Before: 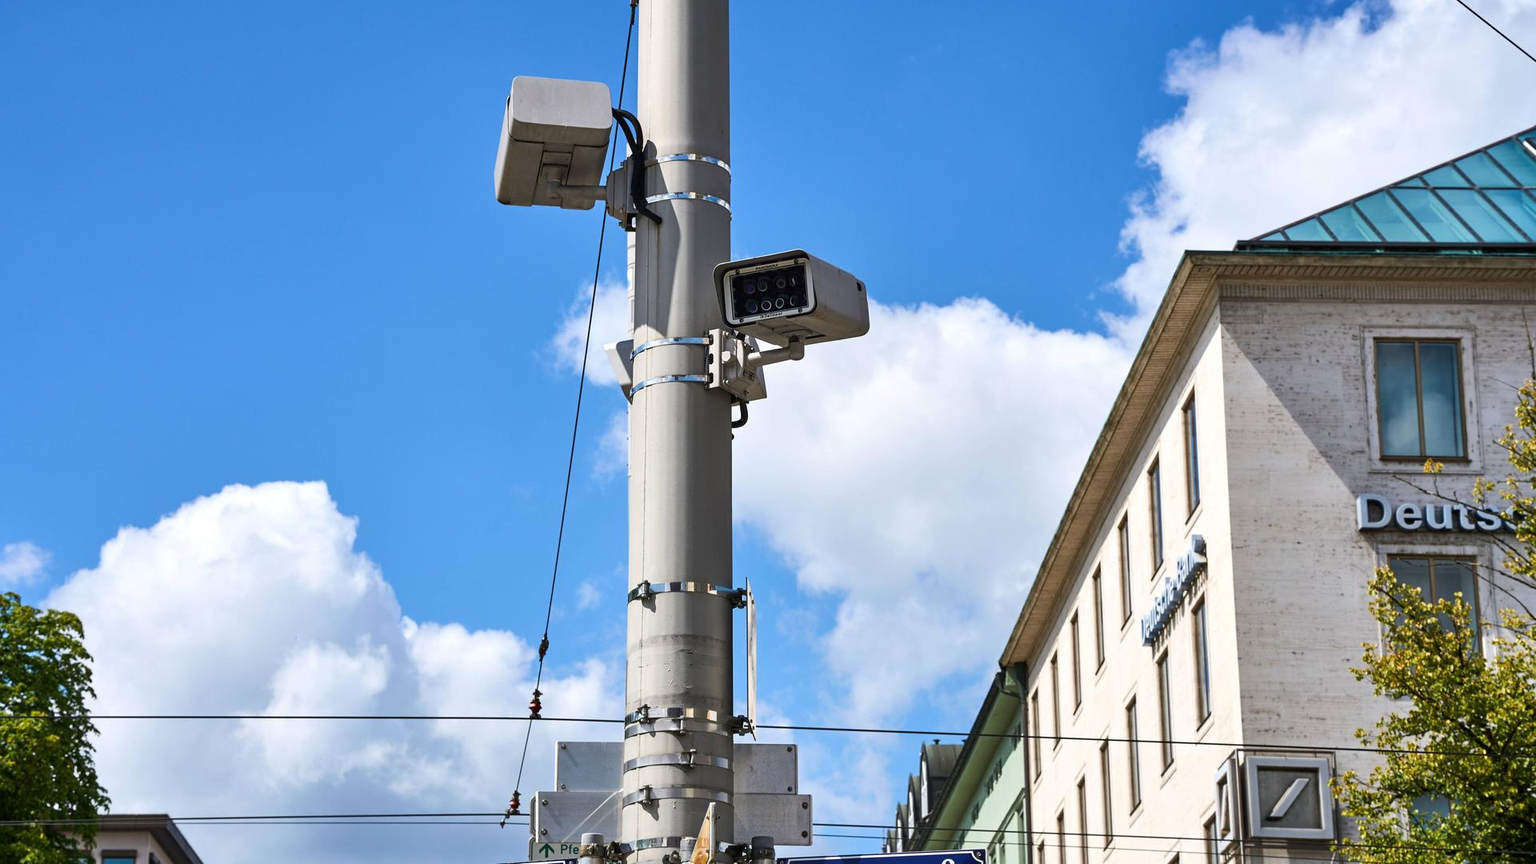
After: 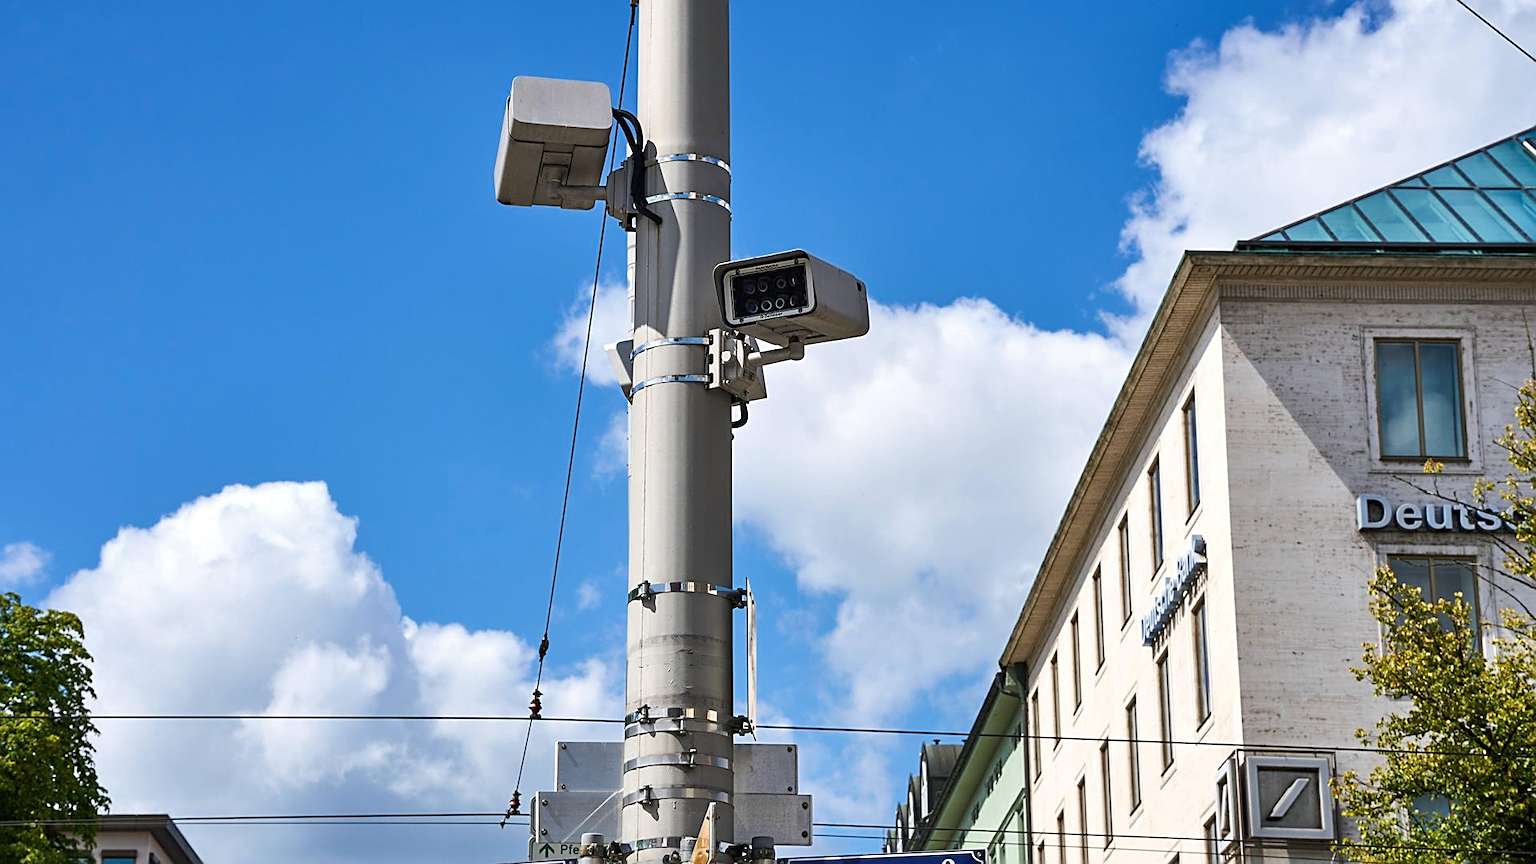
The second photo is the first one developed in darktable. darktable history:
contrast brightness saturation: saturation -0.031
color zones: curves: ch0 [(0, 0.5) (0.143, 0.5) (0.286, 0.5) (0.429, 0.5) (0.62, 0.489) (0.714, 0.445) (0.844, 0.496) (1, 0.5)]; ch1 [(0, 0.5) (0.143, 0.5) (0.286, 0.5) (0.429, 0.5) (0.571, 0.5) (0.714, 0.523) (0.857, 0.5) (1, 0.5)]
sharpen: on, module defaults
base curve: preserve colors none
